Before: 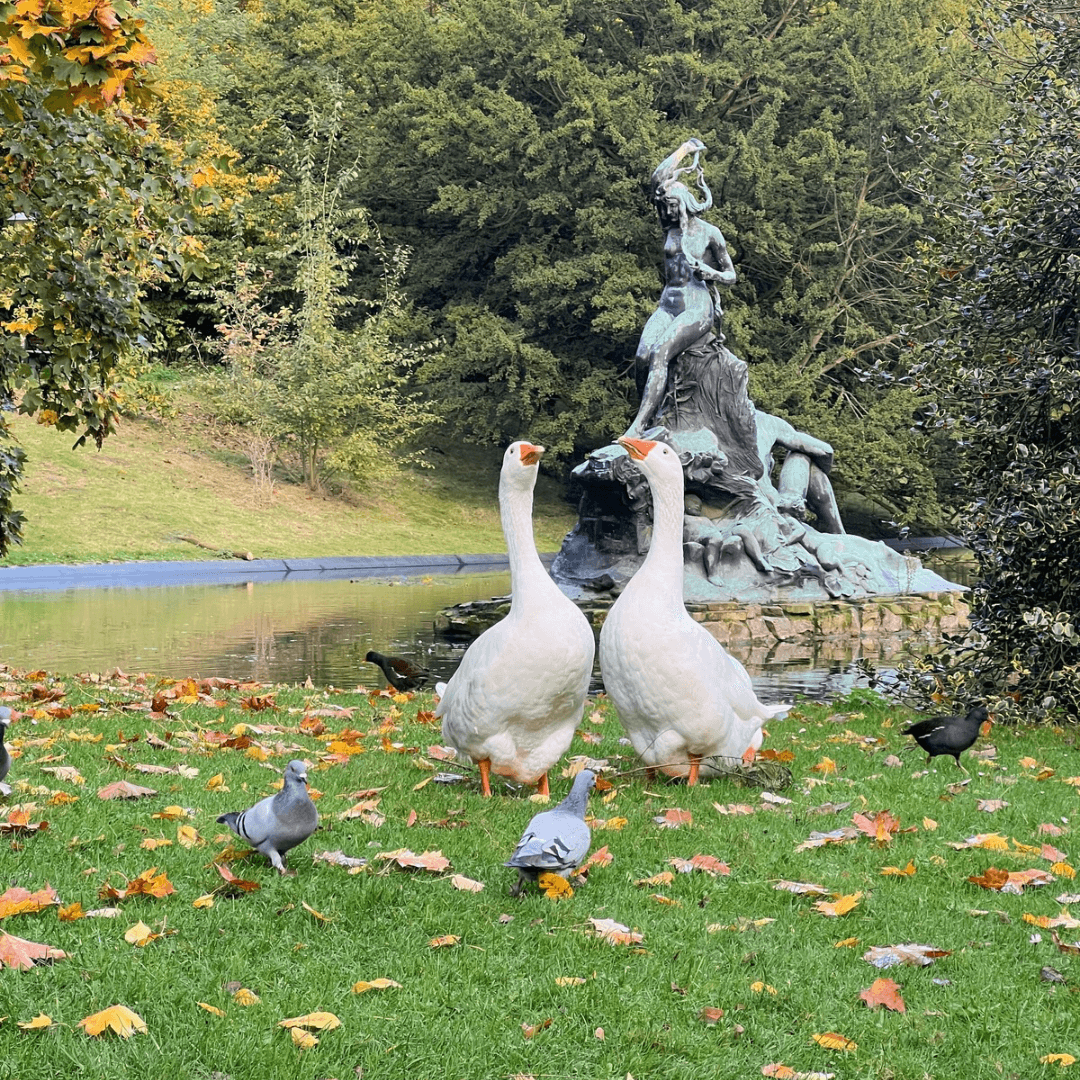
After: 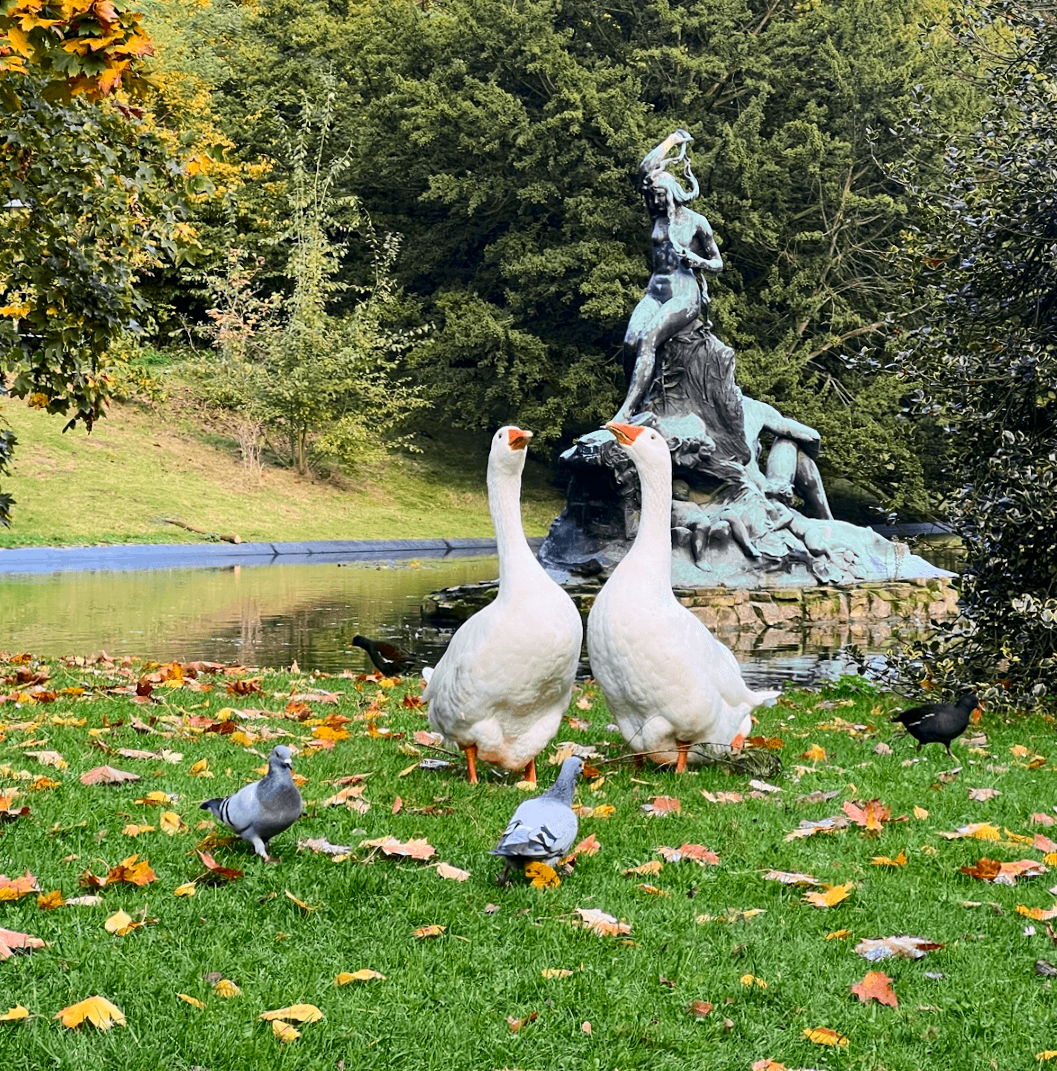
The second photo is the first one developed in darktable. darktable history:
rotate and perspective: rotation 0.226°, lens shift (vertical) -0.042, crop left 0.023, crop right 0.982, crop top 0.006, crop bottom 0.994
contrast brightness saturation: contrast 0.19, brightness -0.11, saturation 0.21
